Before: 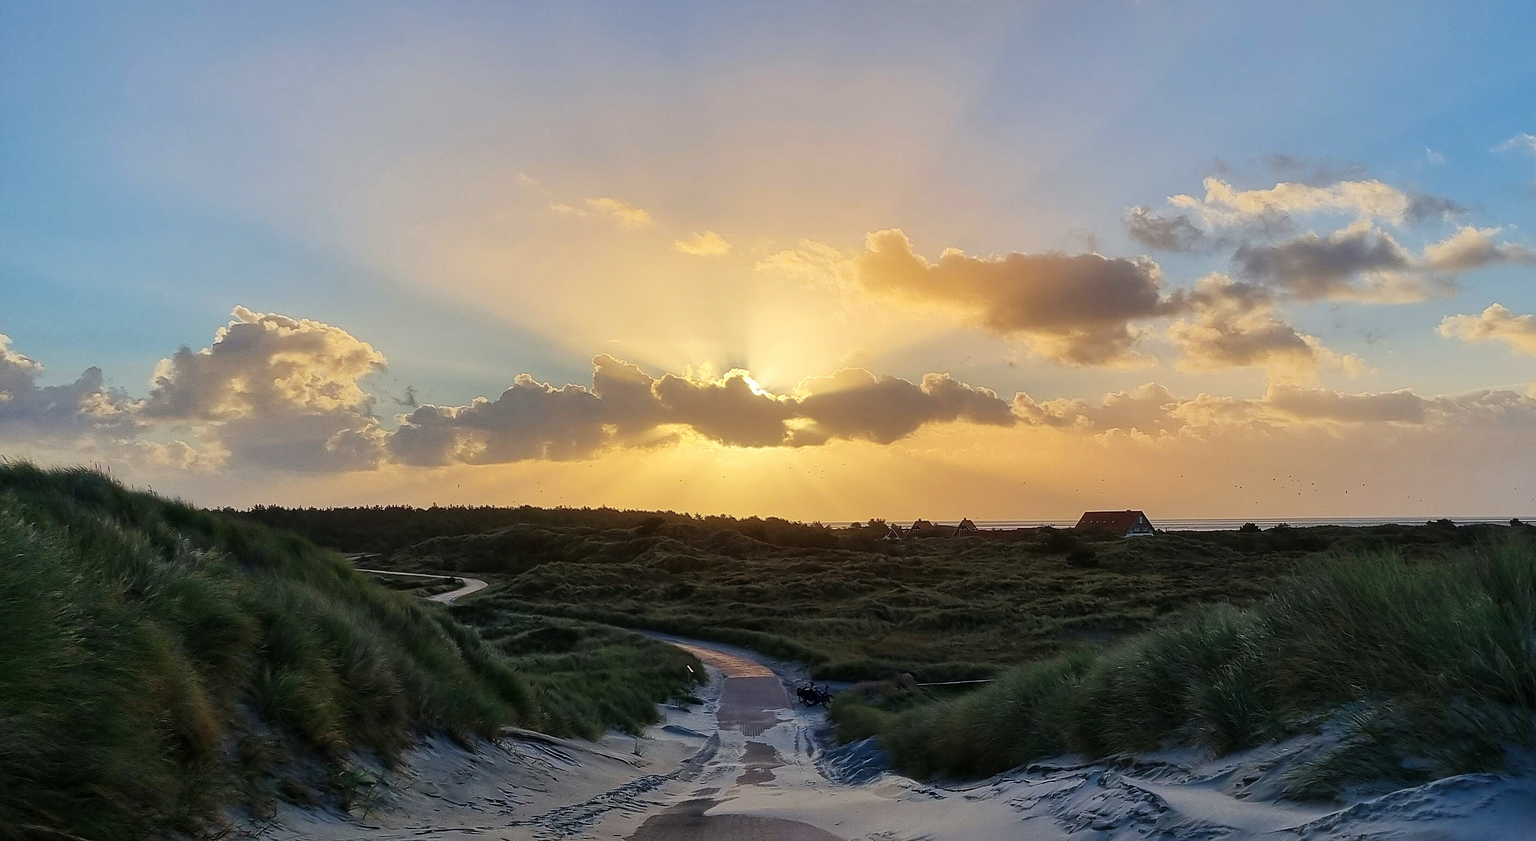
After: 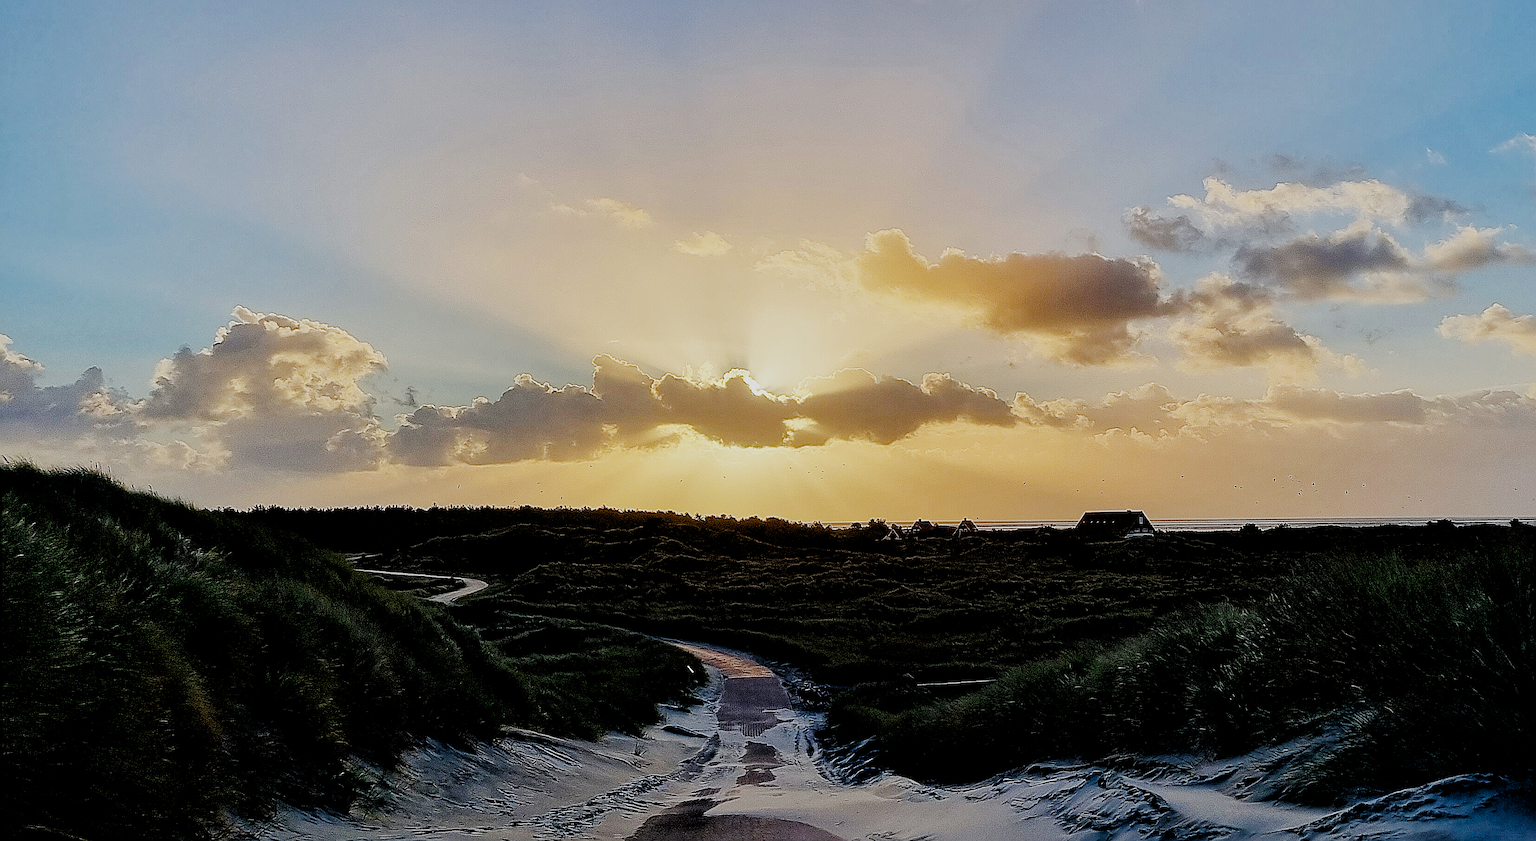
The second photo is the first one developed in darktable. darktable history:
exposure: compensate highlight preservation false
filmic rgb: black relative exposure -2.85 EV, white relative exposure 4.56 EV, hardness 1.77, contrast 1.25, preserve chrominance no, color science v5 (2021)
sharpen: radius 1.685, amount 1.294
local contrast: mode bilateral grid, contrast 20, coarseness 50, detail 120%, midtone range 0.2
